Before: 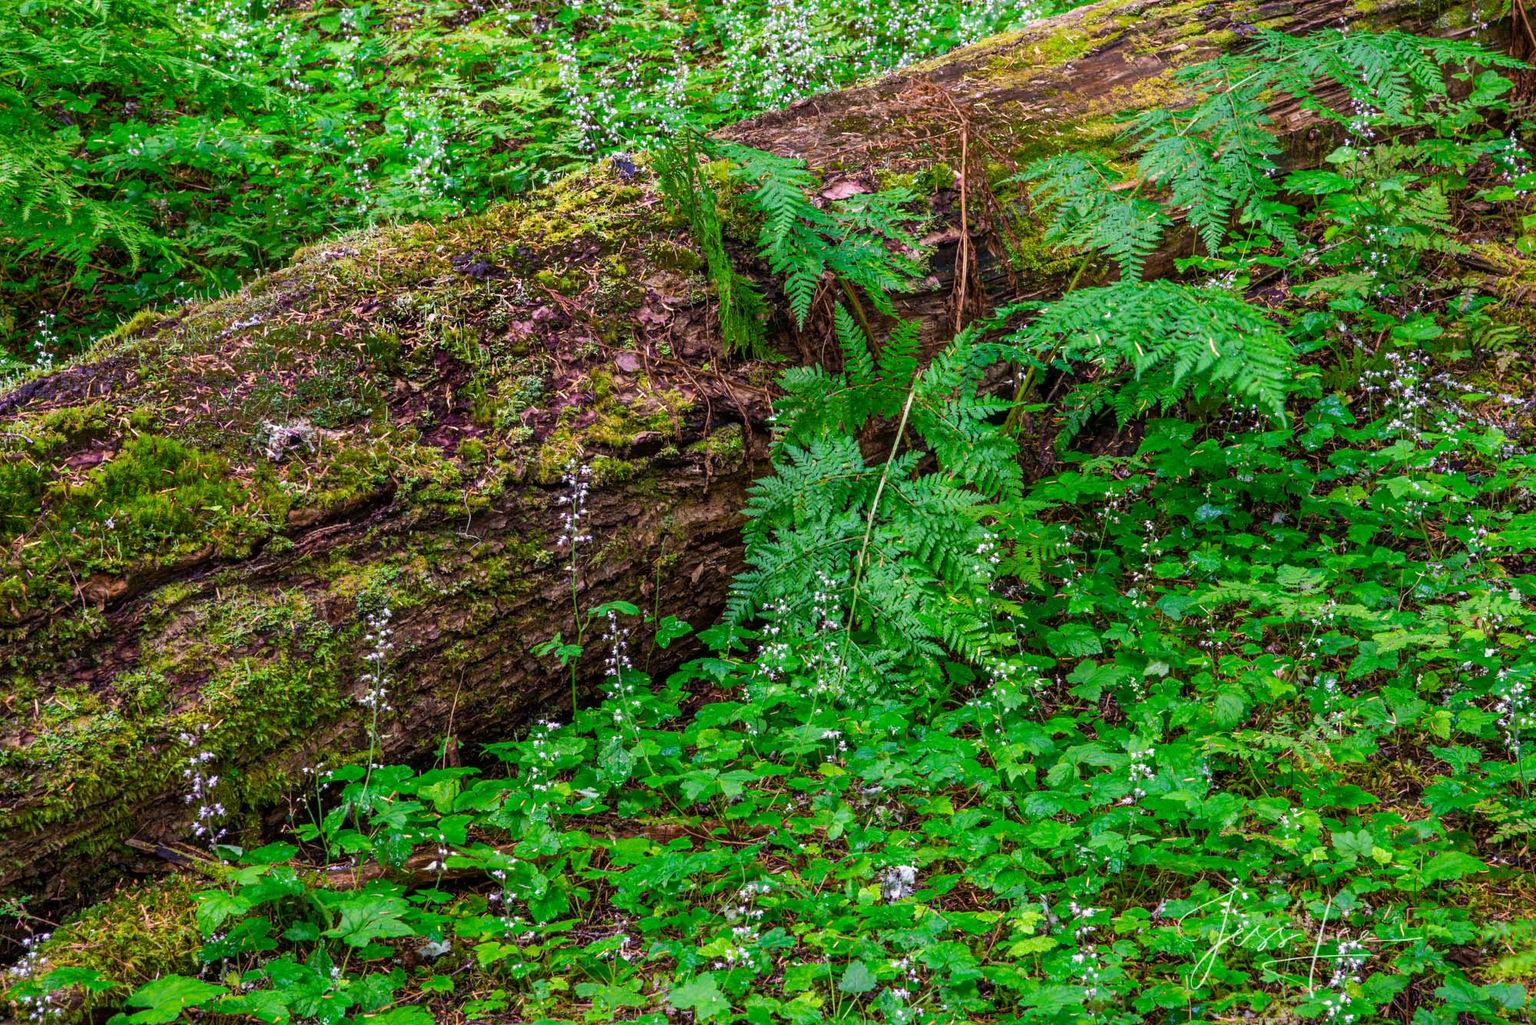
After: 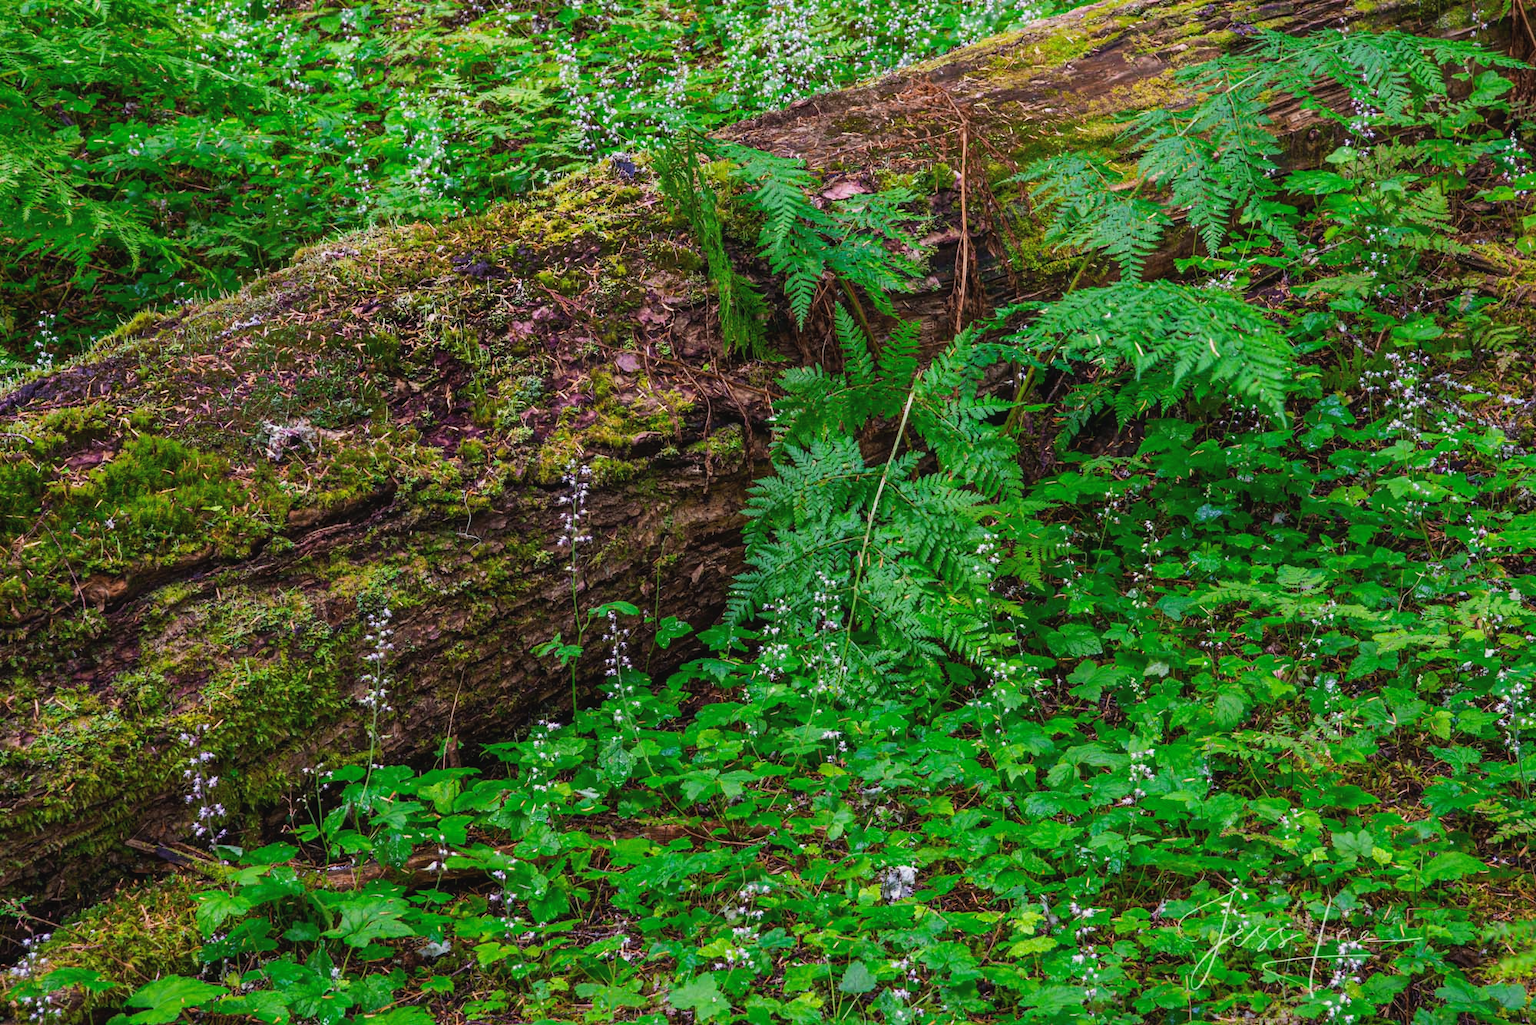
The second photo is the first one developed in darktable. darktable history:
tone curve: curves: ch0 [(0, 0.029) (0.253, 0.237) (1, 0.945)]; ch1 [(0, 0) (0.401, 0.42) (0.442, 0.47) (0.492, 0.498) (0.511, 0.523) (0.557, 0.565) (0.66, 0.683) (1, 1)]; ch2 [(0, 0) (0.394, 0.413) (0.5, 0.5) (0.578, 0.568) (1, 1)], preserve colors none
